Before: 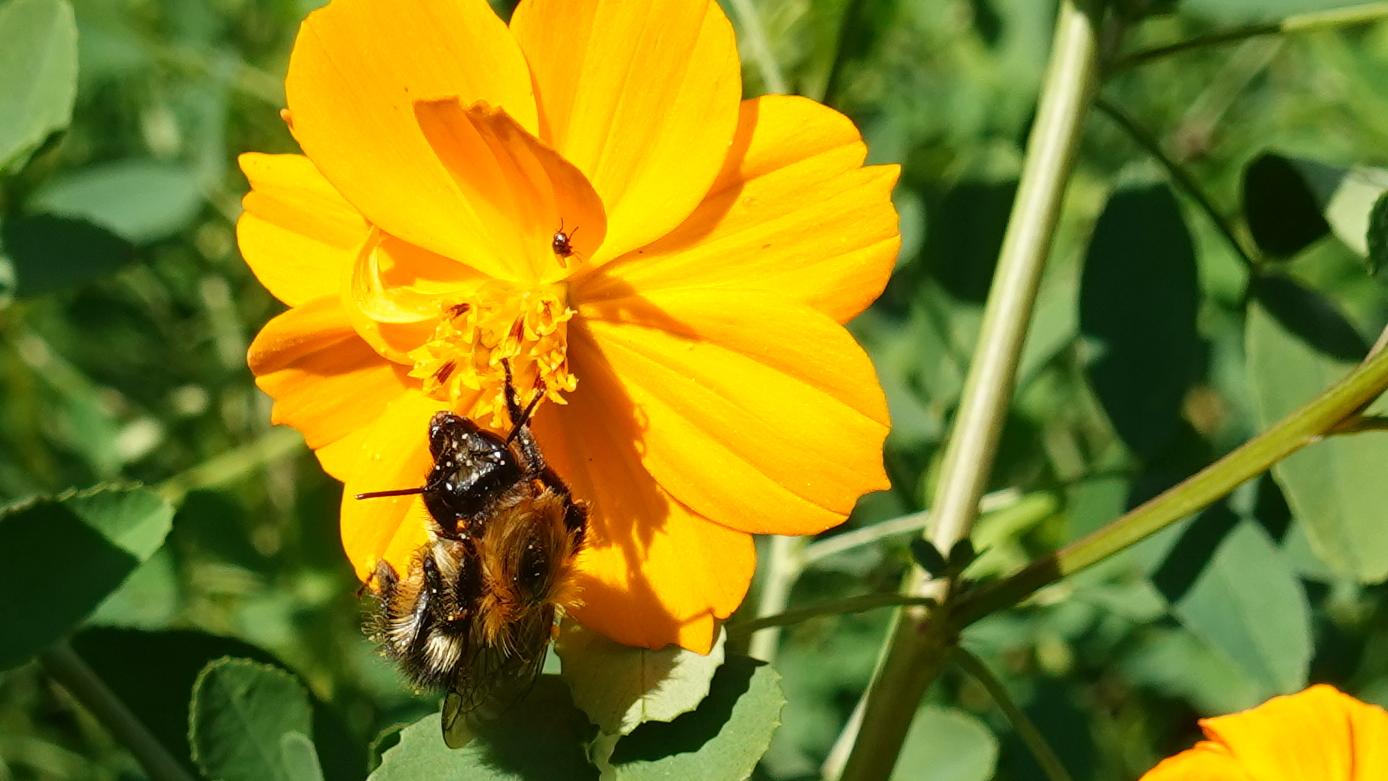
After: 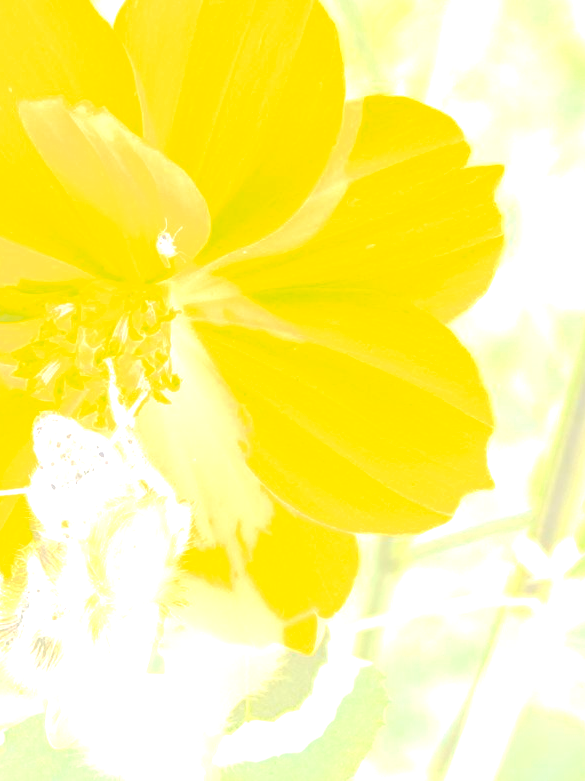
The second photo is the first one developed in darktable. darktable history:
exposure: black level correction 0, exposure 0.953 EV, compensate exposure bias true, compensate highlight preservation false
contrast brightness saturation: contrast 0.04, saturation 0.16
color zones: curves: ch0 [(0, 0.5) (0.143, 0.5) (0.286, 0.5) (0.429, 0.504) (0.571, 0.5) (0.714, 0.509) (0.857, 0.5) (1, 0.5)]; ch1 [(0, 0.425) (0.143, 0.425) (0.286, 0.375) (0.429, 0.405) (0.571, 0.5) (0.714, 0.47) (0.857, 0.425) (1, 0.435)]; ch2 [(0, 0.5) (0.143, 0.5) (0.286, 0.5) (0.429, 0.517) (0.571, 0.5) (0.714, 0.51) (0.857, 0.5) (1, 0.5)]
bloom: size 85%, threshold 5%, strength 85%
crop: left 28.583%, right 29.231%
